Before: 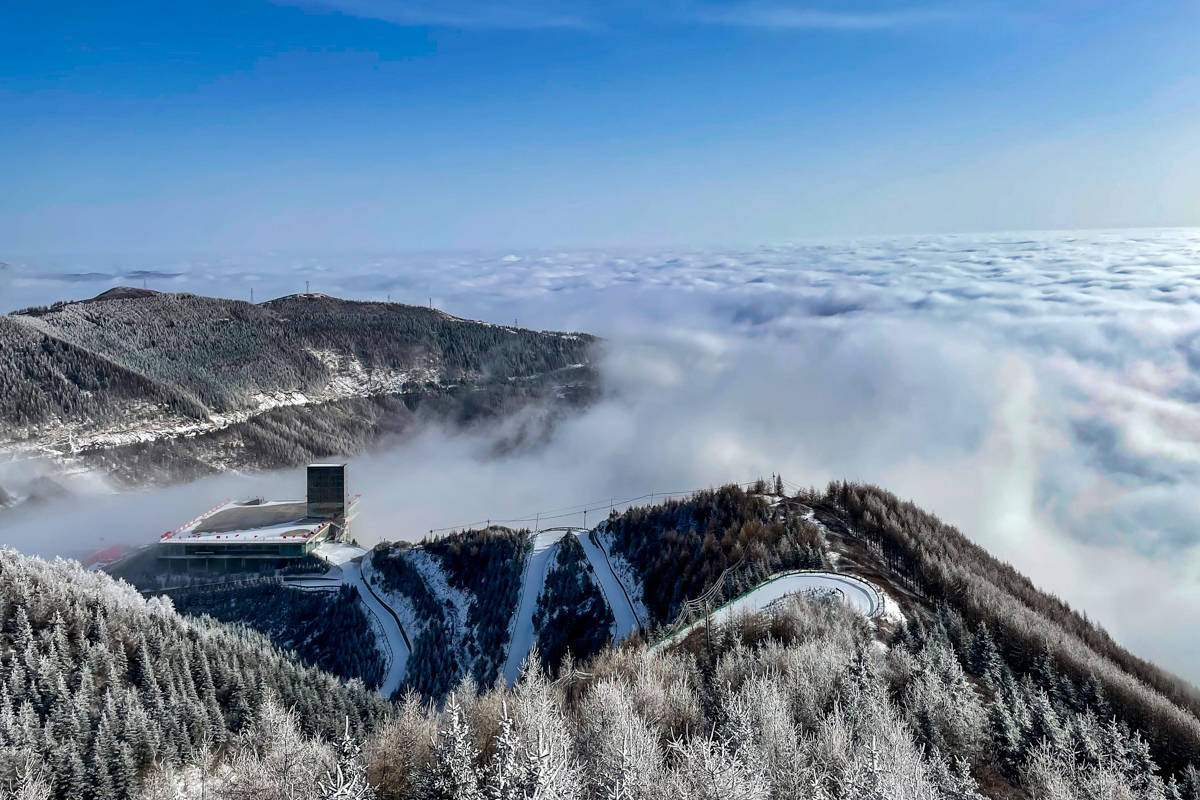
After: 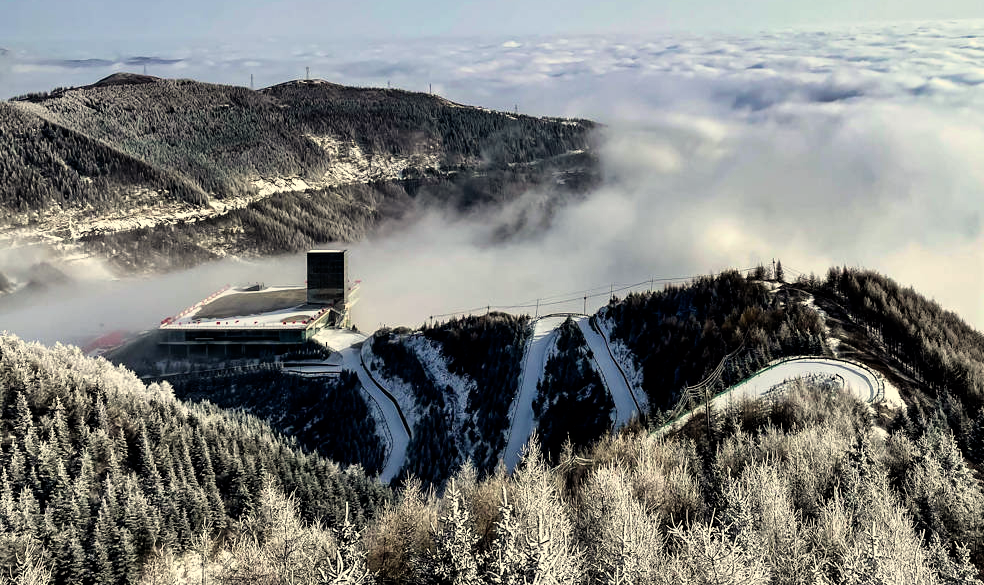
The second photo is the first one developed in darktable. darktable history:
crop: top 26.761%, right 17.97%
color correction: highlights a* 1.35, highlights b* 17.92
filmic rgb: black relative exposure -8.26 EV, white relative exposure 2.2 EV, target white luminance 99.978%, hardness 7.04, latitude 74.45%, contrast 1.325, highlights saturation mix -2.76%, shadows ↔ highlights balance 30.46%
